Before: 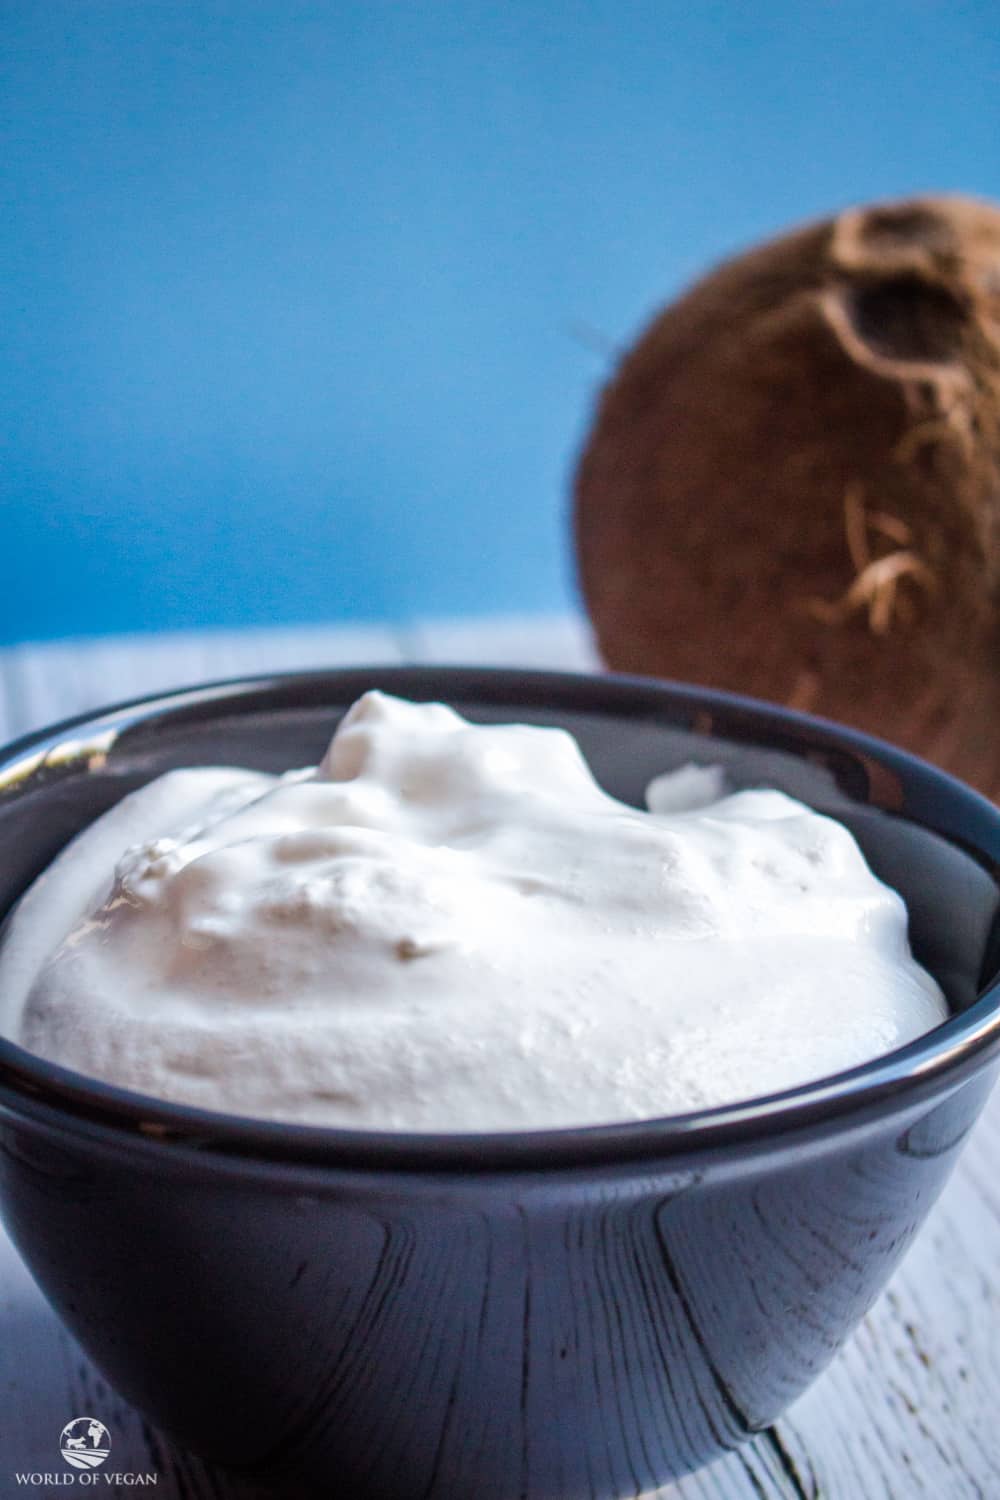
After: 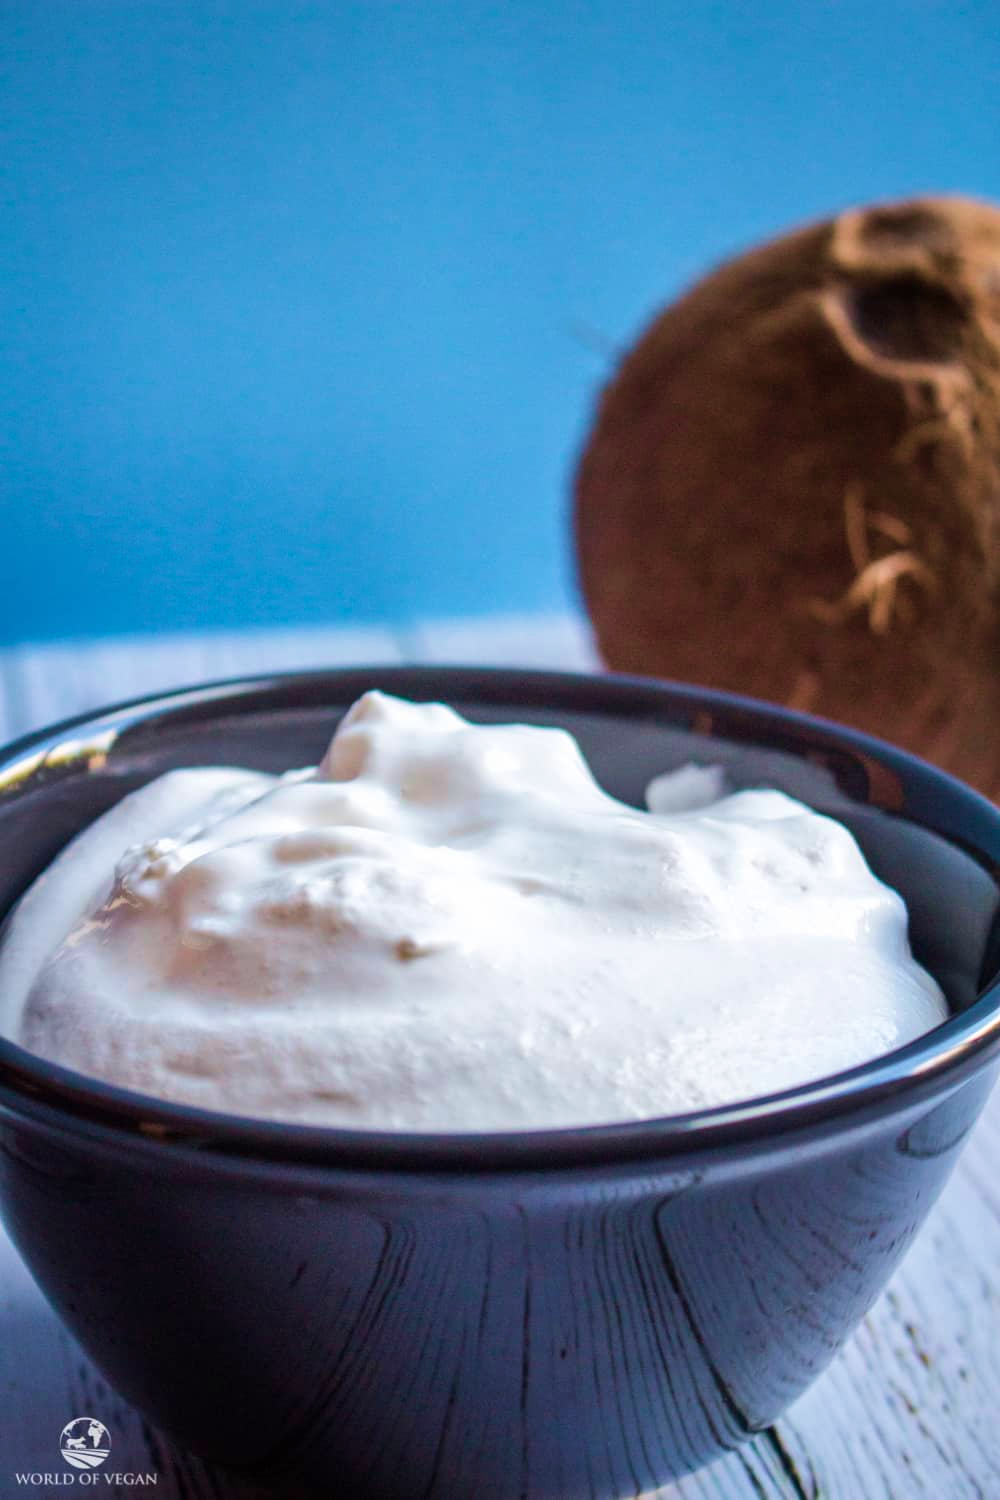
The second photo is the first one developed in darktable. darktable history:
velvia: strength 44.94%
